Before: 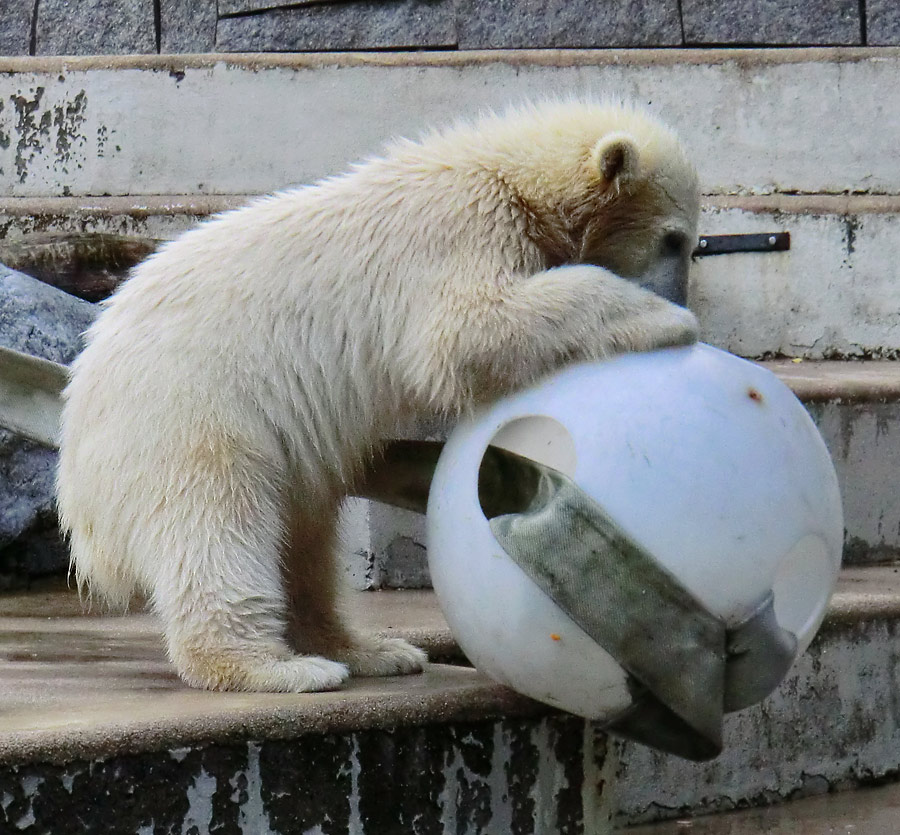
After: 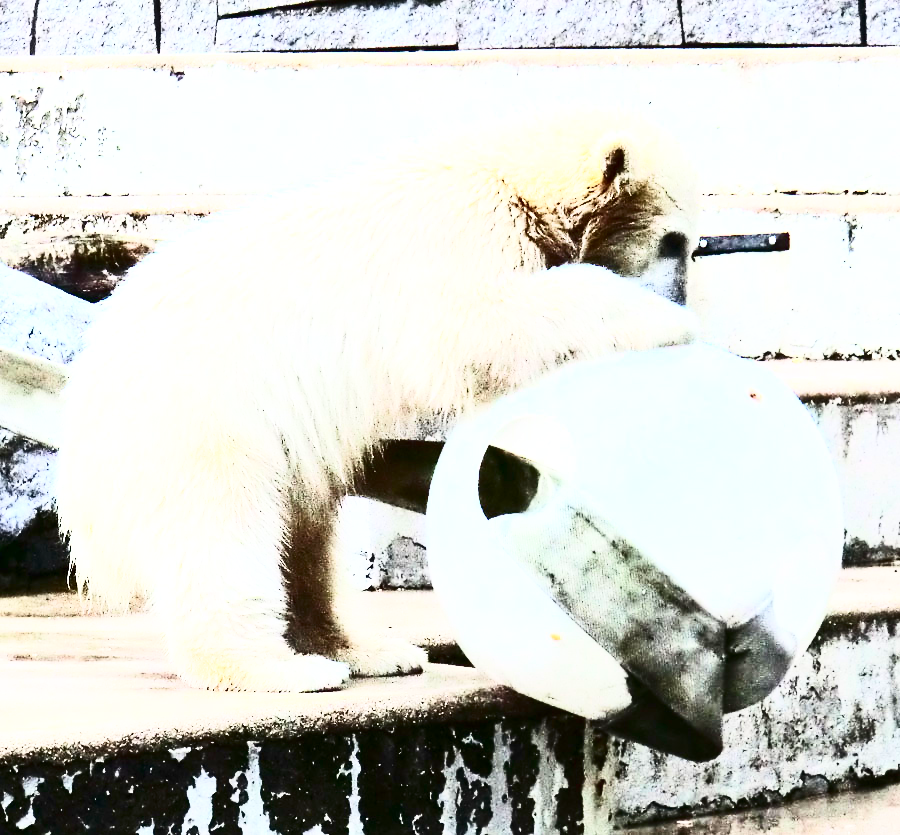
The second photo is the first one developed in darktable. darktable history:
base curve: curves: ch0 [(0, 0) (0.204, 0.334) (0.55, 0.733) (1, 1)], preserve colors none
contrast brightness saturation: contrast 0.946, brightness 0.2
exposure: black level correction 0, exposure 1.101 EV, compensate highlight preservation false
